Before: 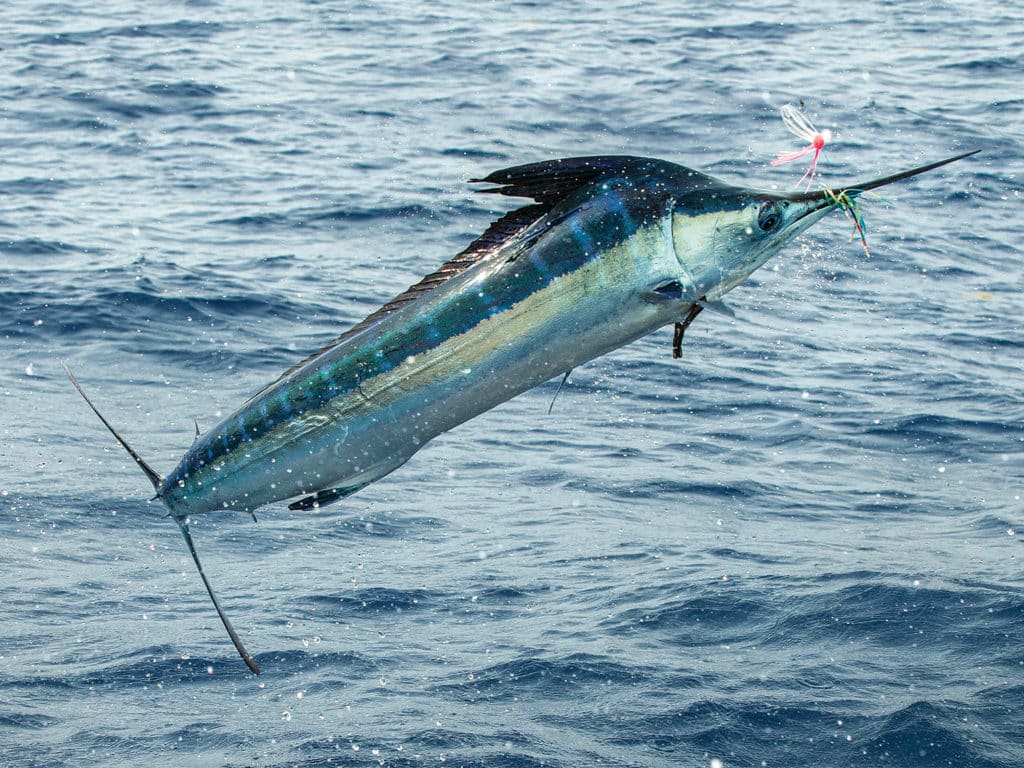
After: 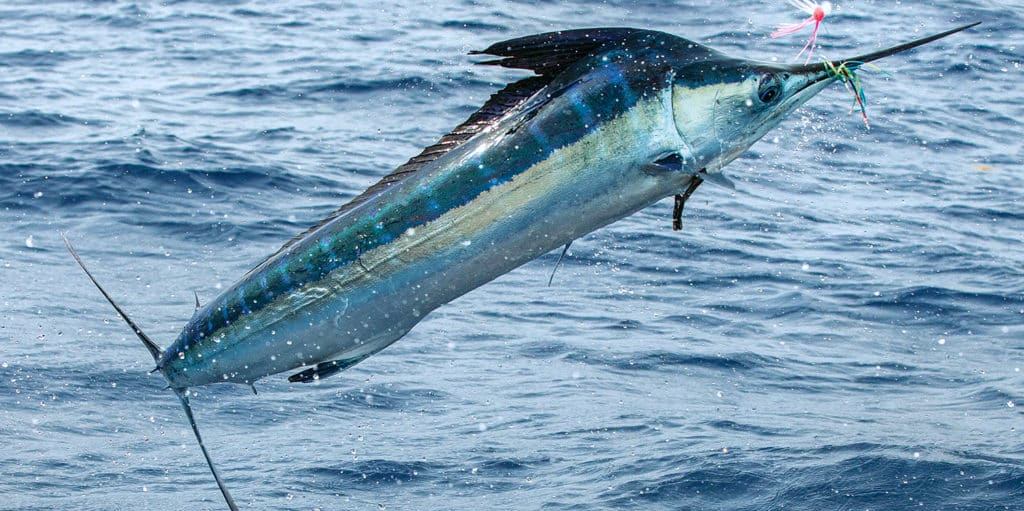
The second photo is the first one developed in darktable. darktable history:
crop: top 16.727%, bottom 16.727%
color calibration: illuminant as shot in camera, x 0.358, y 0.373, temperature 4628.91 K
